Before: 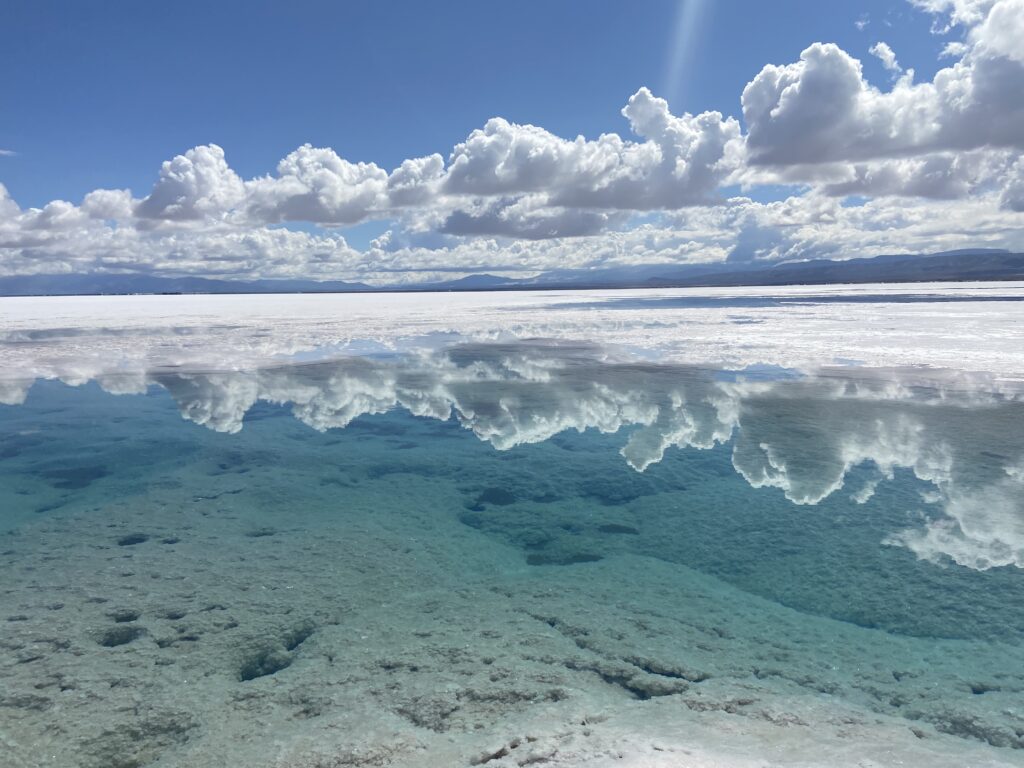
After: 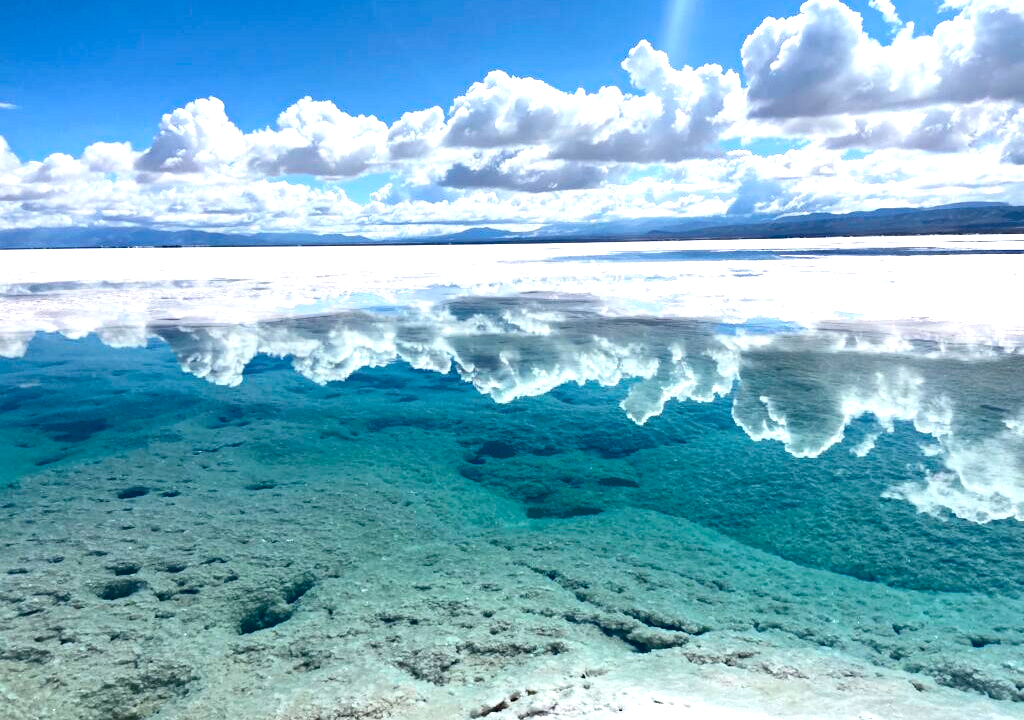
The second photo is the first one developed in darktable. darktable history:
haze removal: compatibility mode true, adaptive false
crop and rotate: top 6.25%
tone equalizer: on, module defaults
contrast brightness saturation: contrast 0.19, brightness -0.24, saturation 0.11
exposure: black level correction 0, exposure 1 EV, compensate exposure bias true, compensate highlight preservation false
